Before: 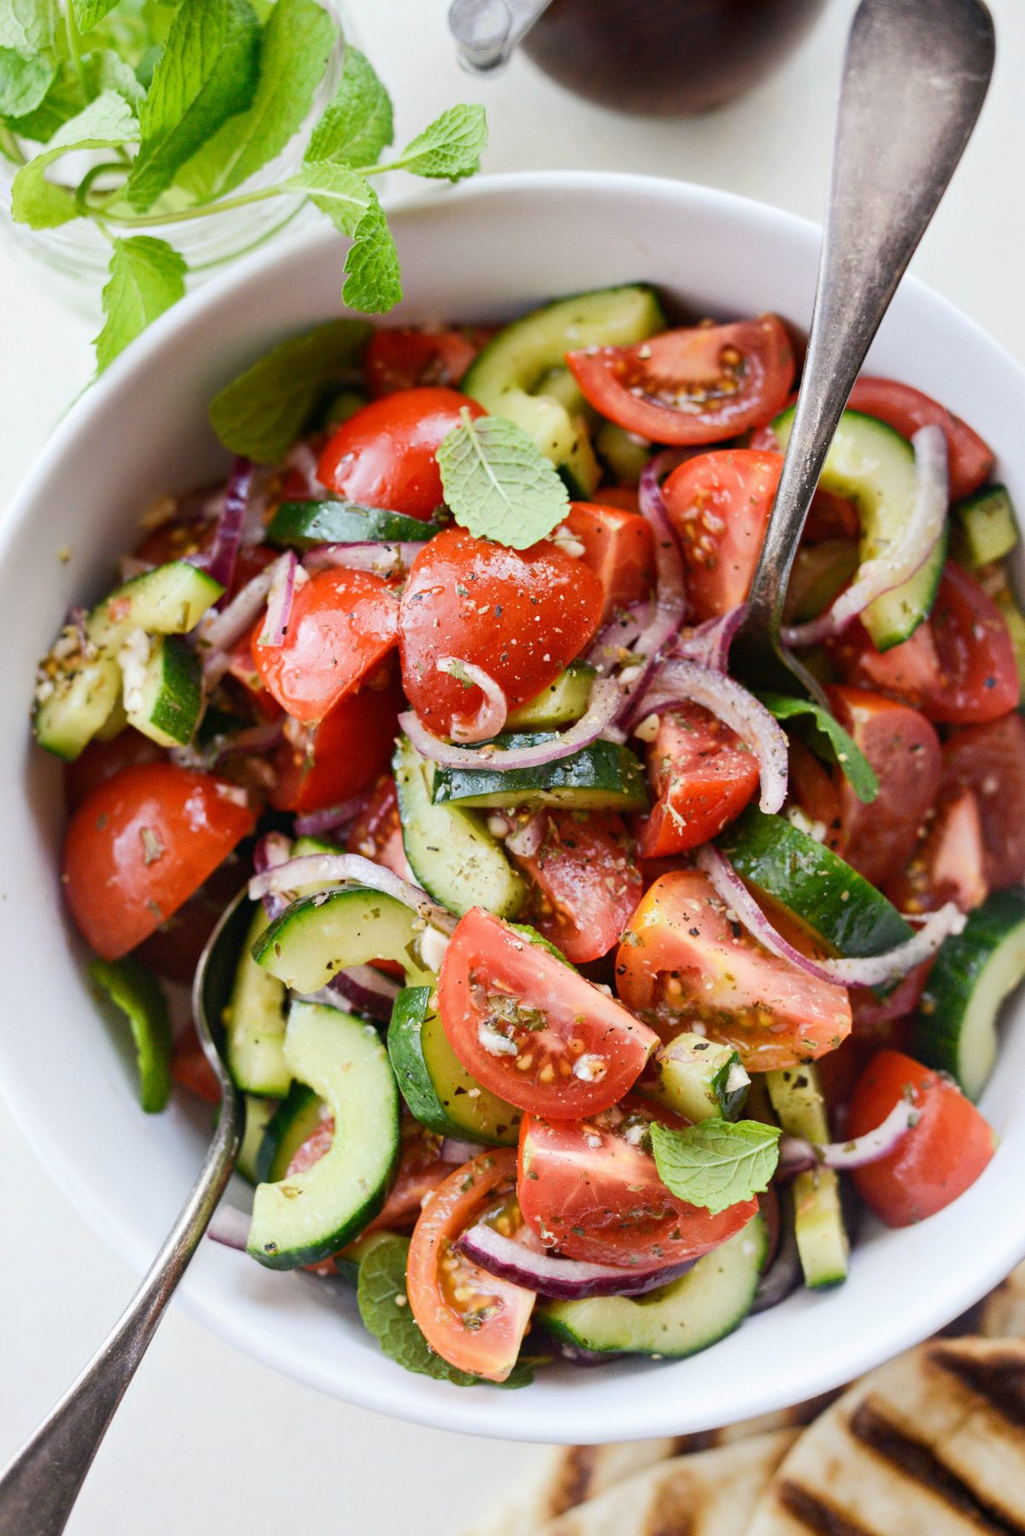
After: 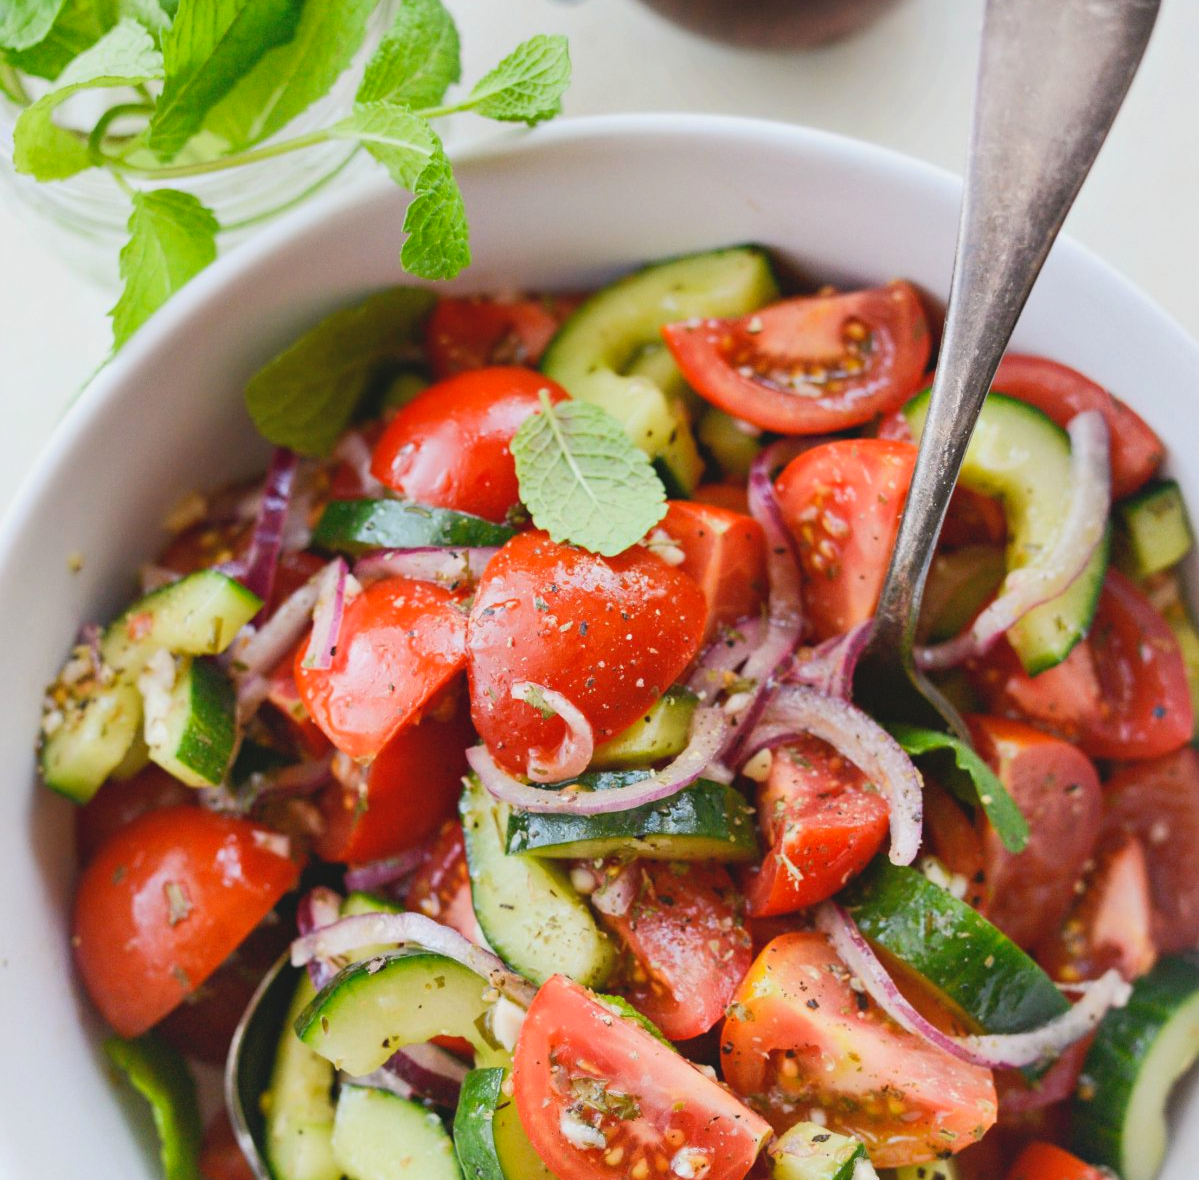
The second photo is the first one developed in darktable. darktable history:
crop and rotate: top 4.848%, bottom 29.503%
contrast brightness saturation: contrast -0.1, brightness 0.05, saturation 0.08
